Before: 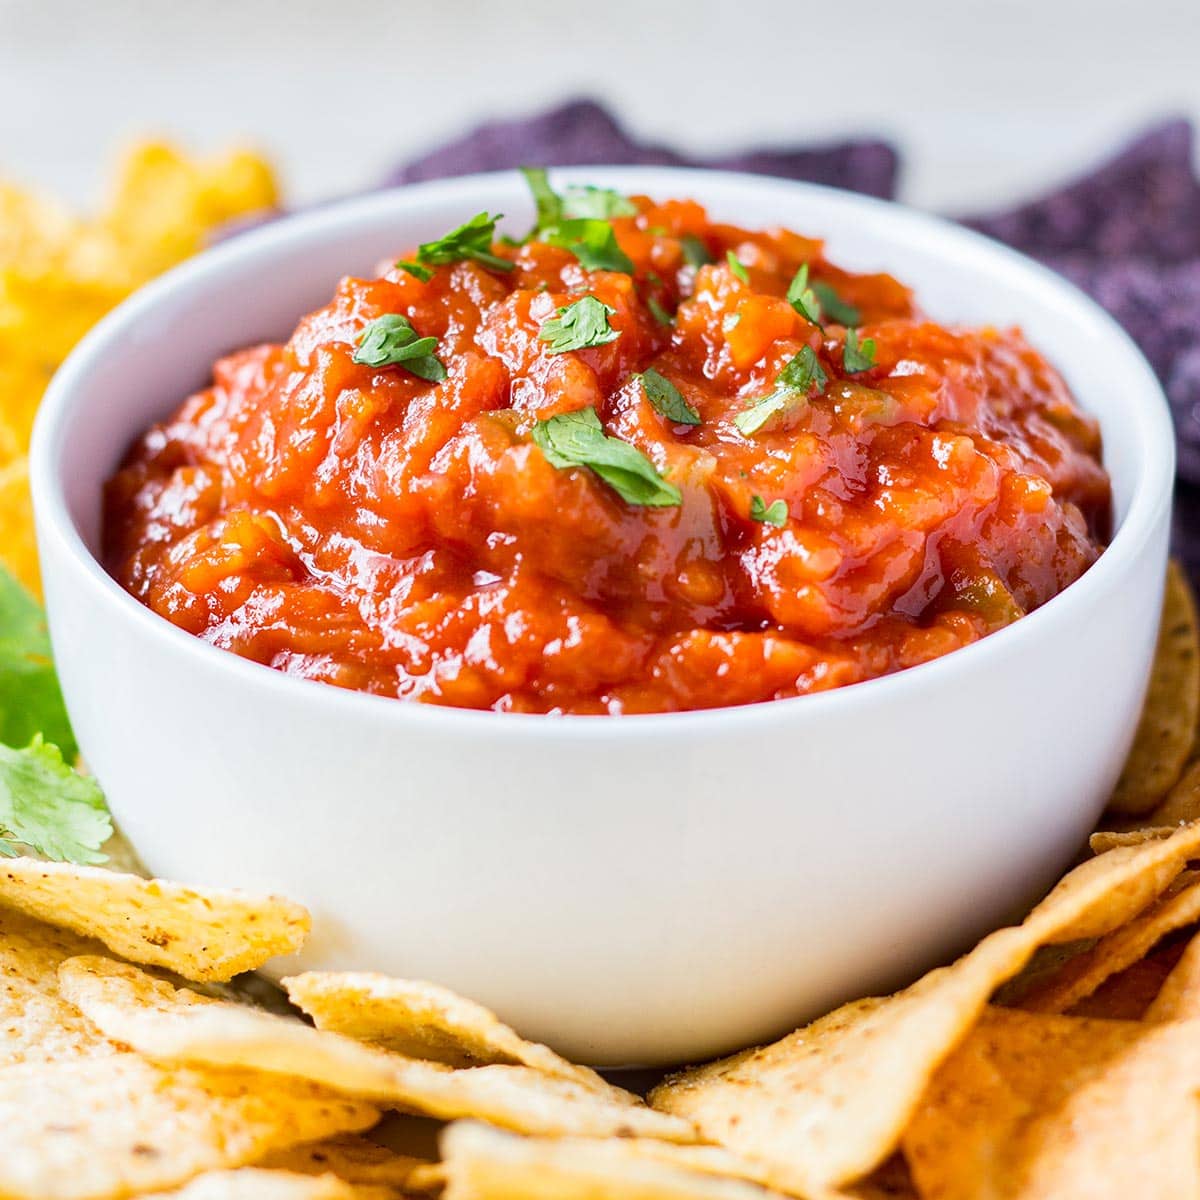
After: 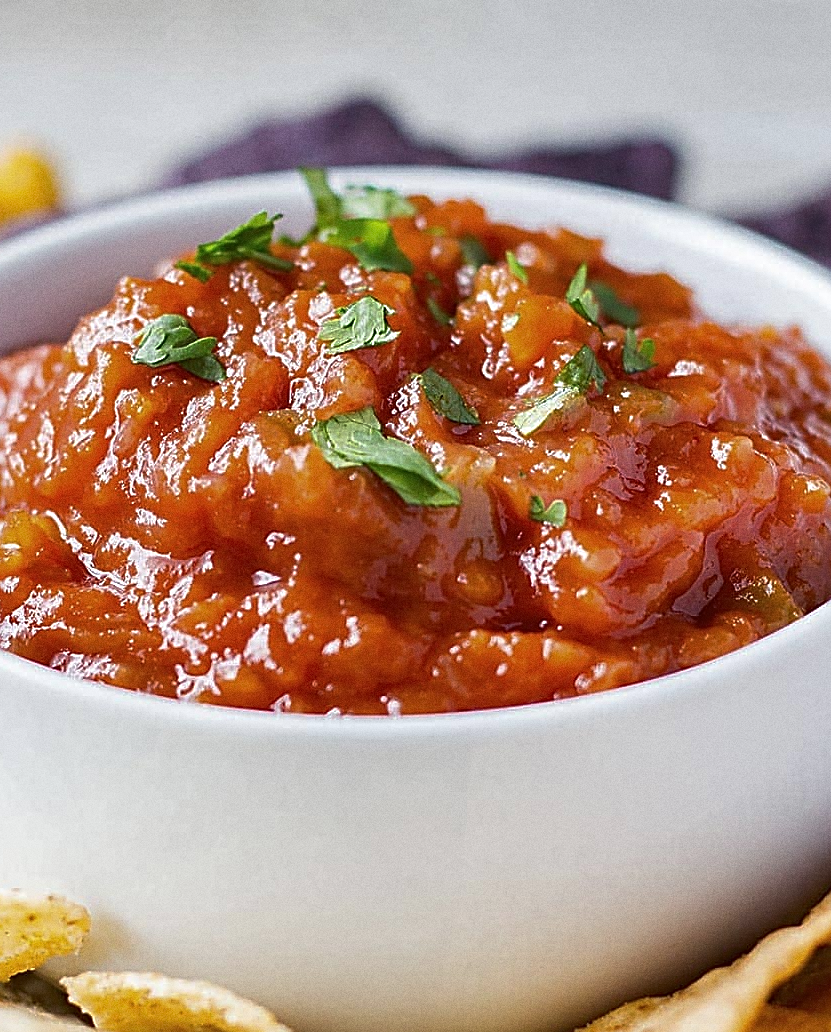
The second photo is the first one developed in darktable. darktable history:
crop: left 18.479%, right 12.2%, bottom 13.971%
tone curve: curves: ch0 [(0, 0) (0.797, 0.684) (1, 1)], color space Lab, linked channels, preserve colors none
grain: coarseness 3.21 ISO
sharpen: amount 0.901
